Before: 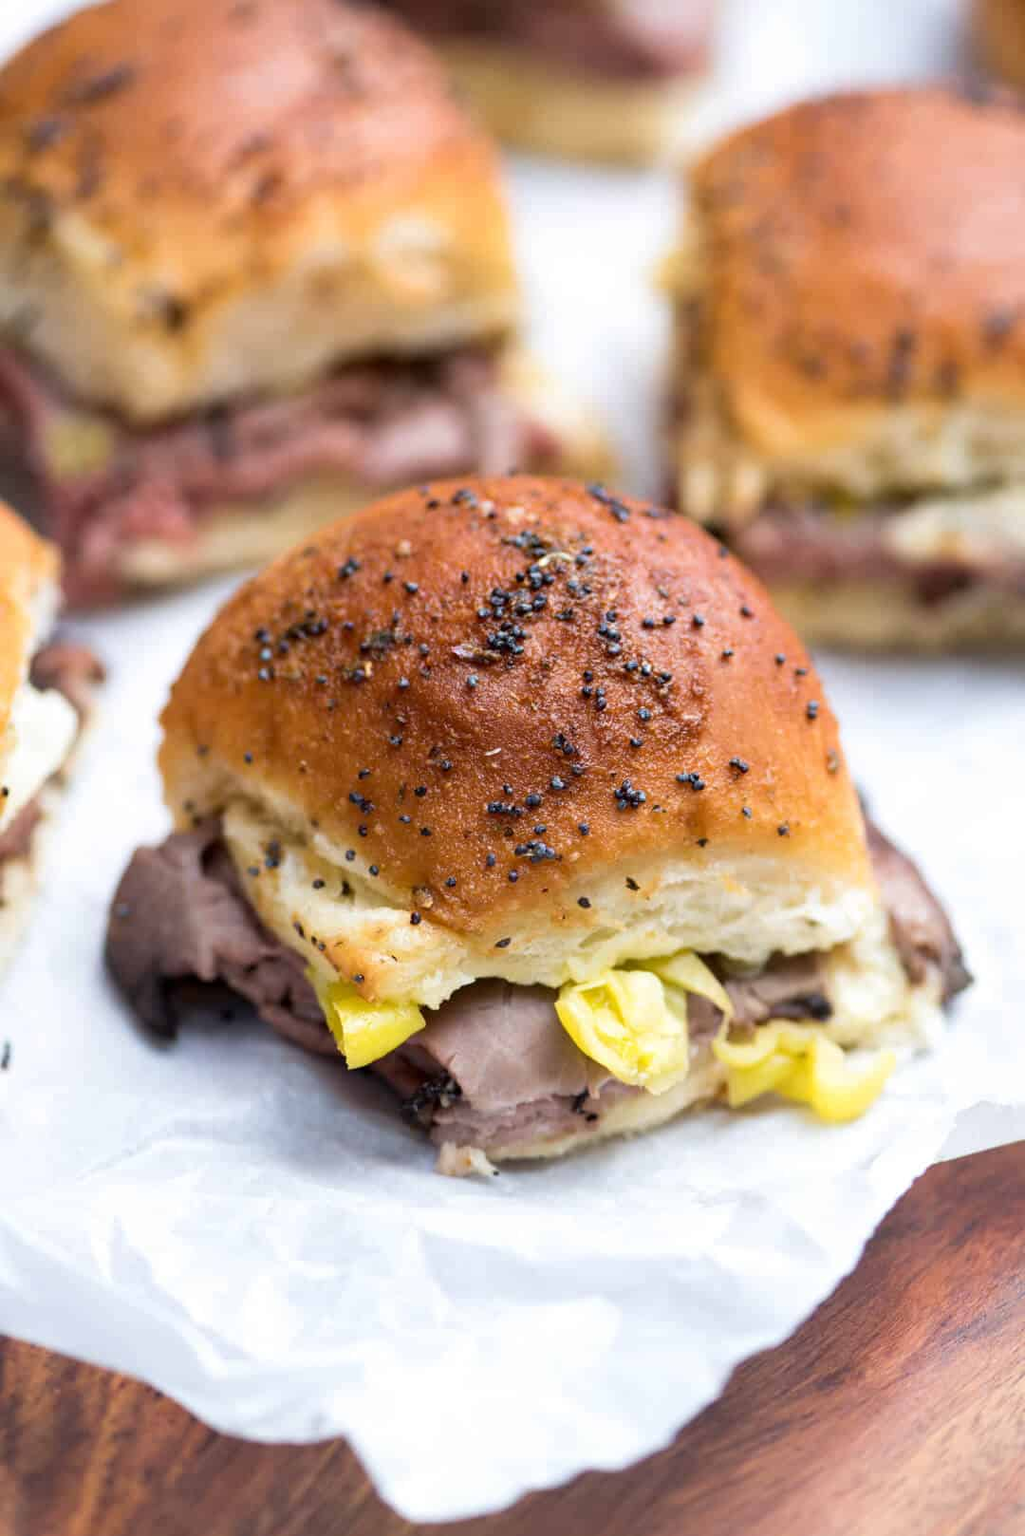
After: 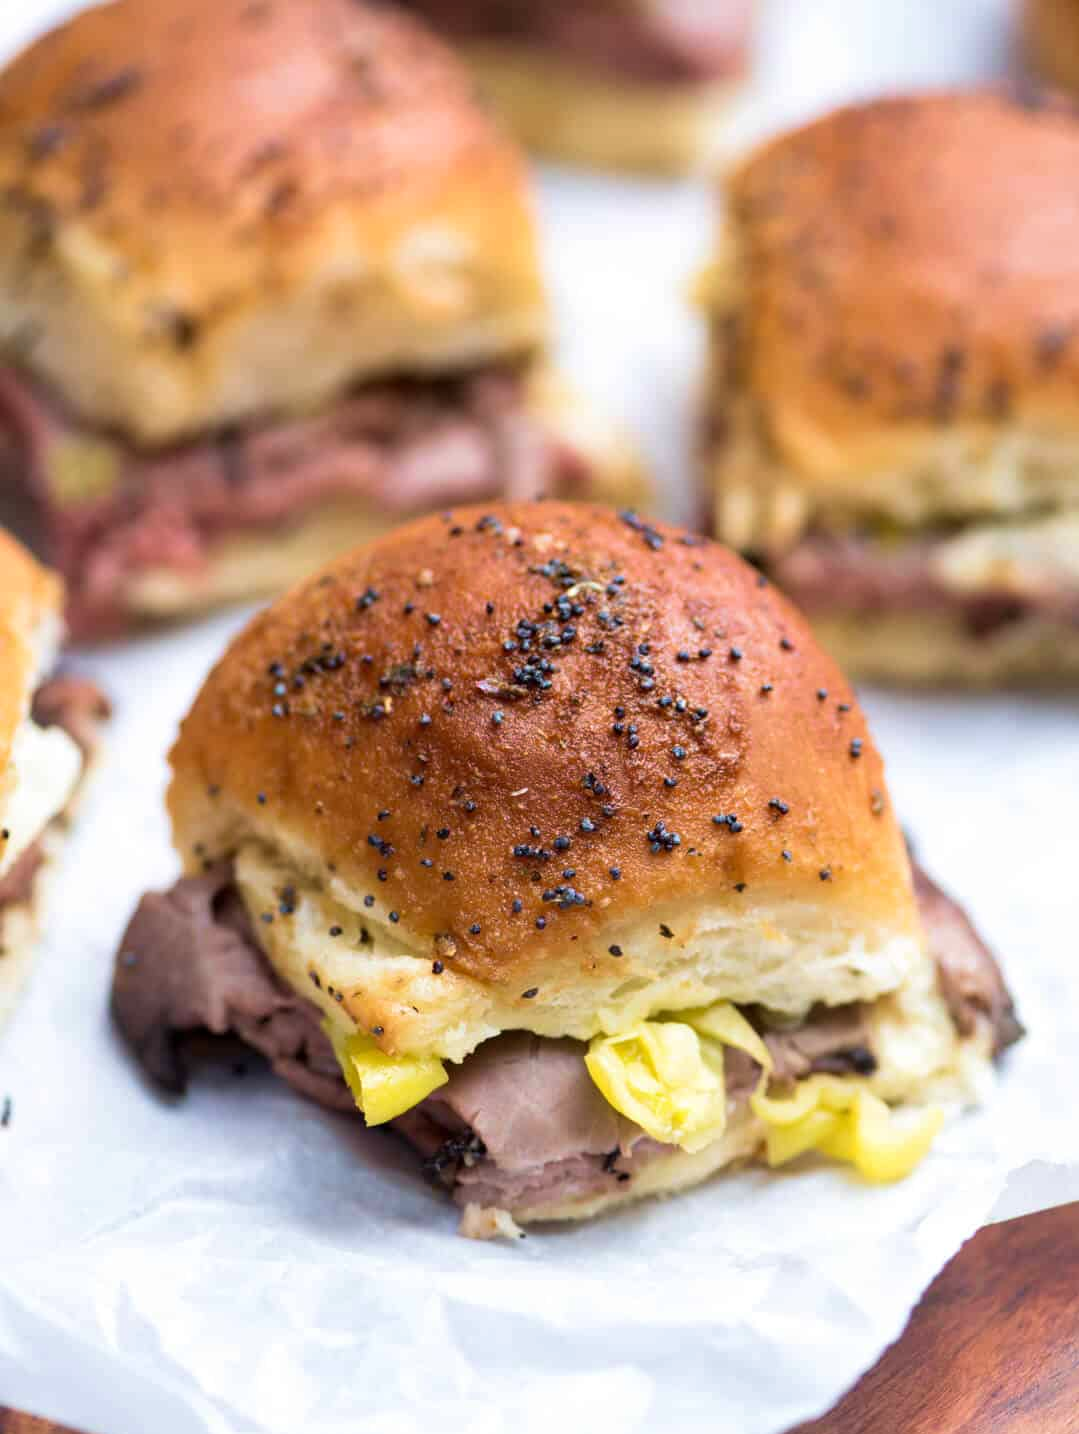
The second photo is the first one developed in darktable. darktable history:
crop and rotate: top 0%, bottom 11.355%
velvia: on, module defaults
